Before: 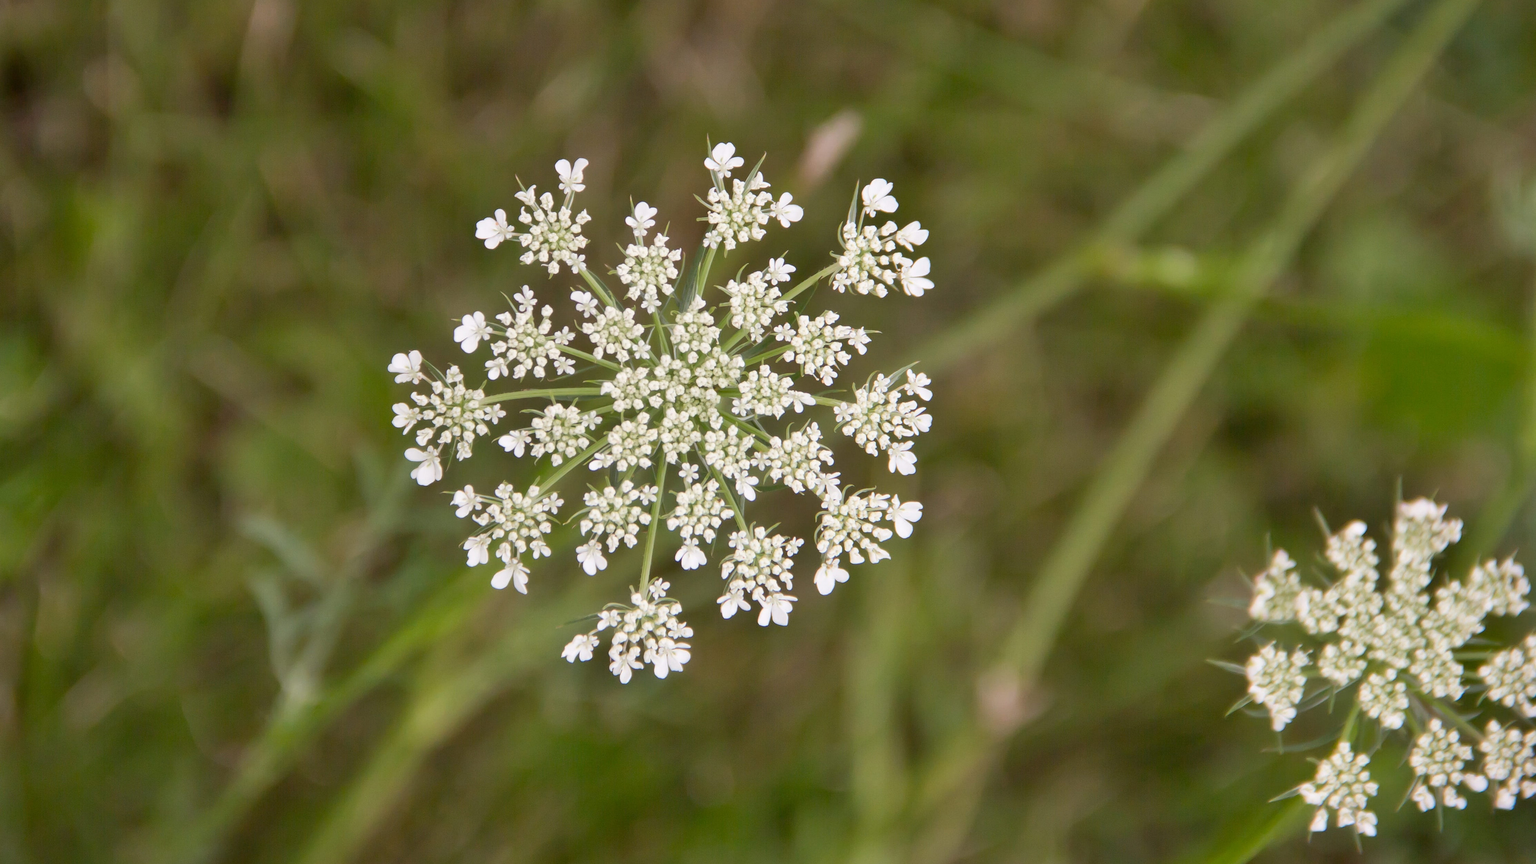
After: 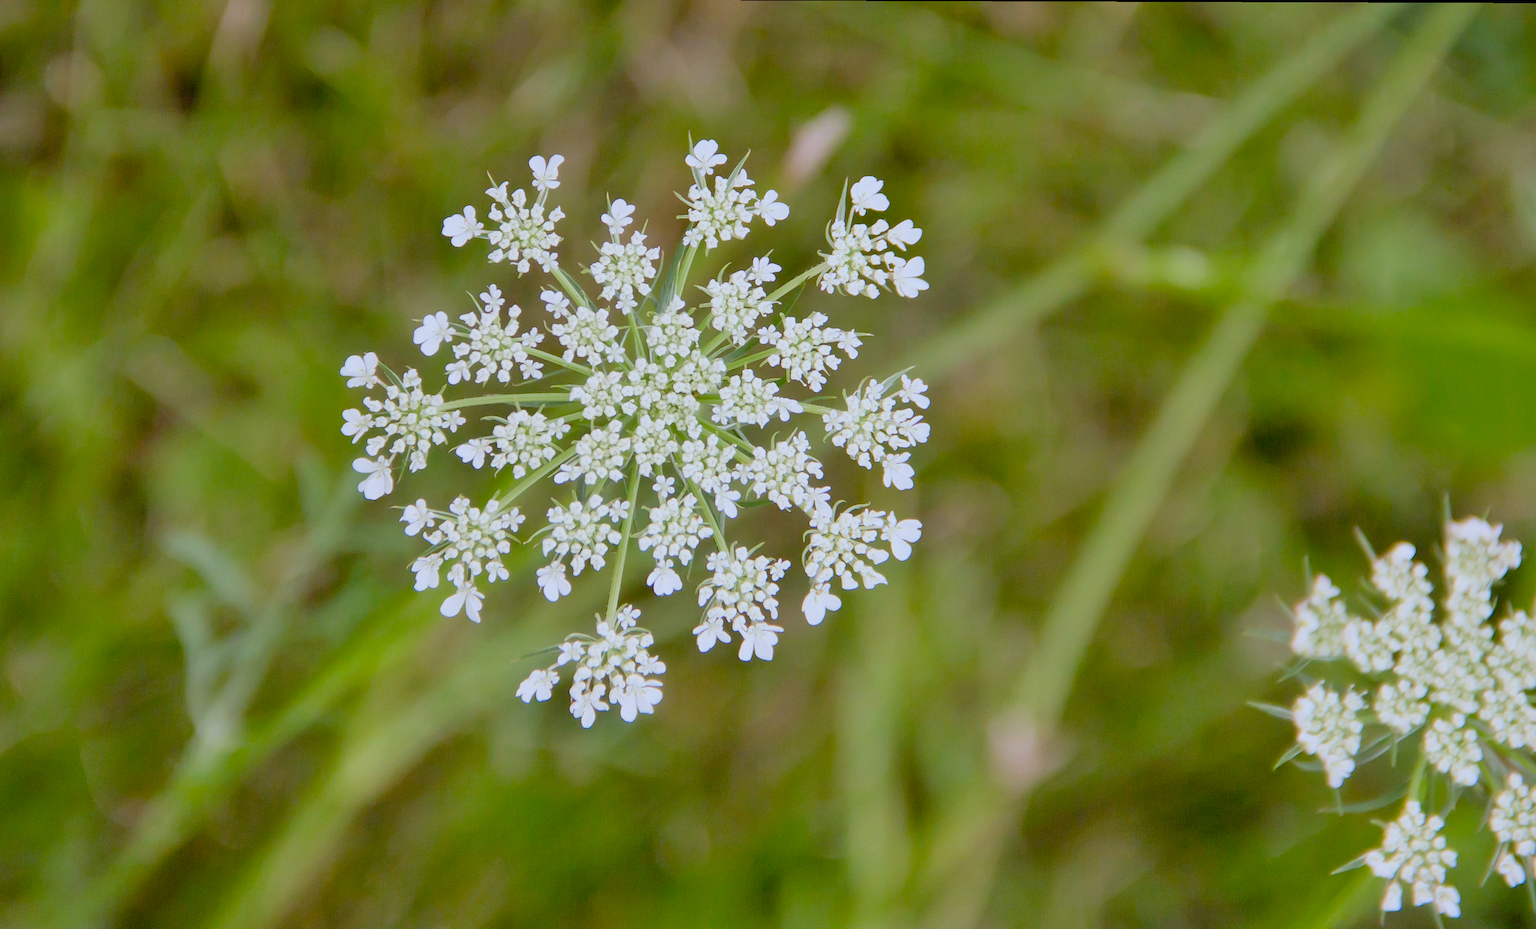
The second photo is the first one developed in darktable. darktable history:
color balance rgb: shadows lift › luminance -20%, power › hue 72.24°, highlights gain › luminance 15%, global offset › hue 171.6°, perceptual saturation grading › highlights -30%, perceptual saturation grading › shadows 20%, global vibrance 30%, contrast 10%
tone curve: curves: ch0 [(0, 0) (0.004, 0.008) (0.077, 0.156) (0.169, 0.29) (0.774, 0.774) (1, 1)], color space Lab, linked channels, preserve colors none
crop: left 1.743%, right 0.268%, bottom 2.011%
filmic rgb: black relative exposure -7.65 EV, white relative exposure 4.56 EV, hardness 3.61, color science v6 (2022)
white balance: red 0.931, blue 1.11
sharpen: amount 0.2
rotate and perspective: rotation 0.215°, lens shift (vertical) -0.139, crop left 0.069, crop right 0.939, crop top 0.002, crop bottom 0.996
